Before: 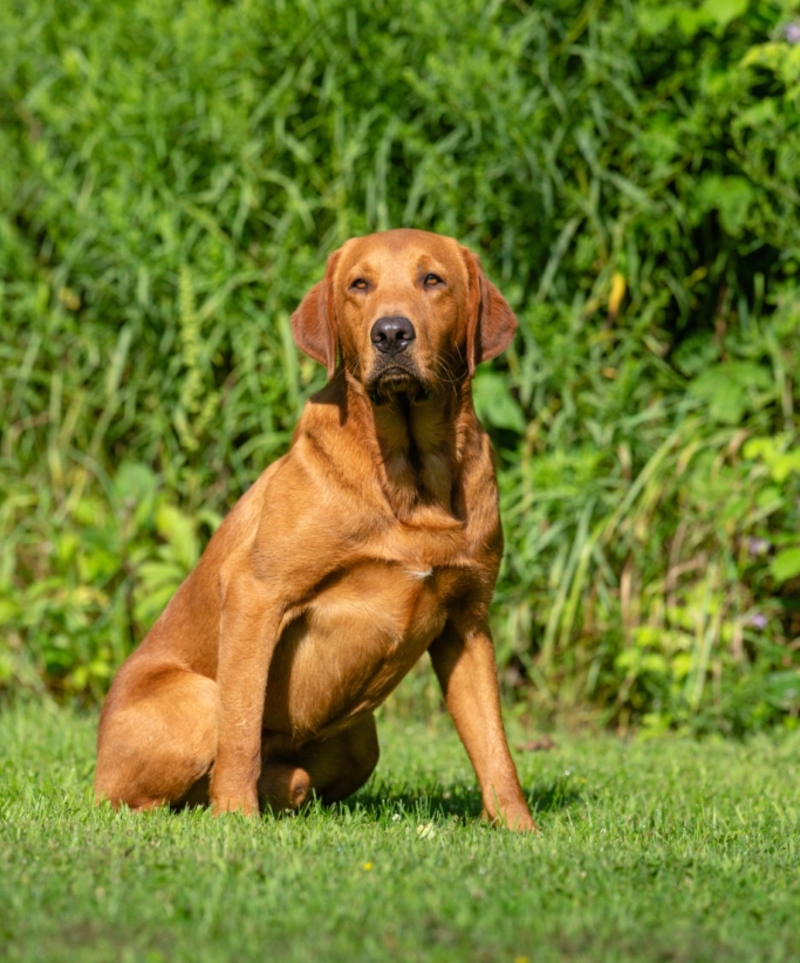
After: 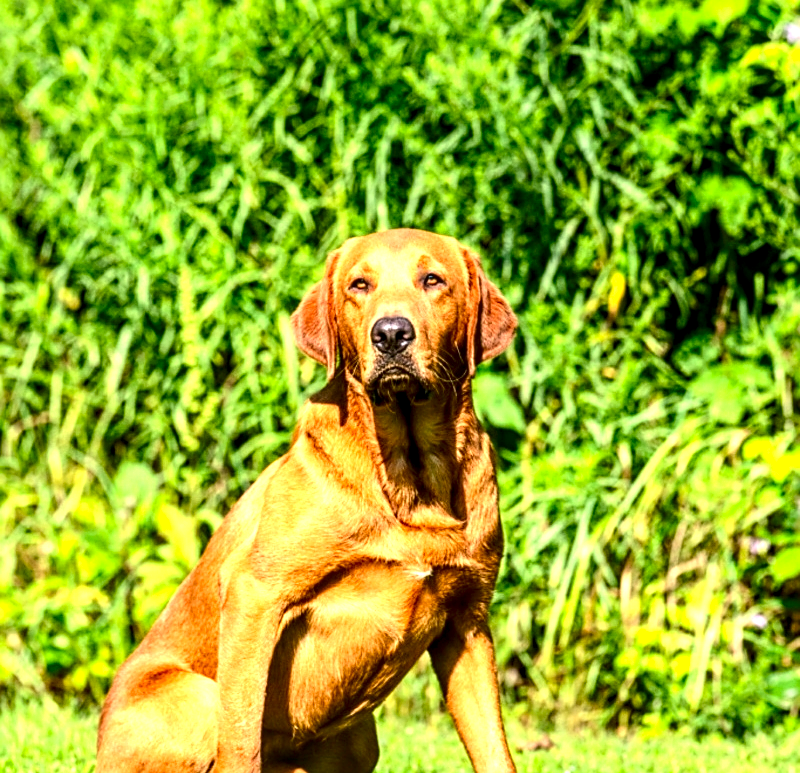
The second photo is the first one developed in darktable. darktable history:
sharpen: on, module defaults
exposure: black level correction 0, exposure 1.3 EV, compensate highlight preservation false
crop: bottom 19.644%
contrast brightness saturation: contrast 0.21, brightness -0.11, saturation 0.21
local contrast: detail 150%
